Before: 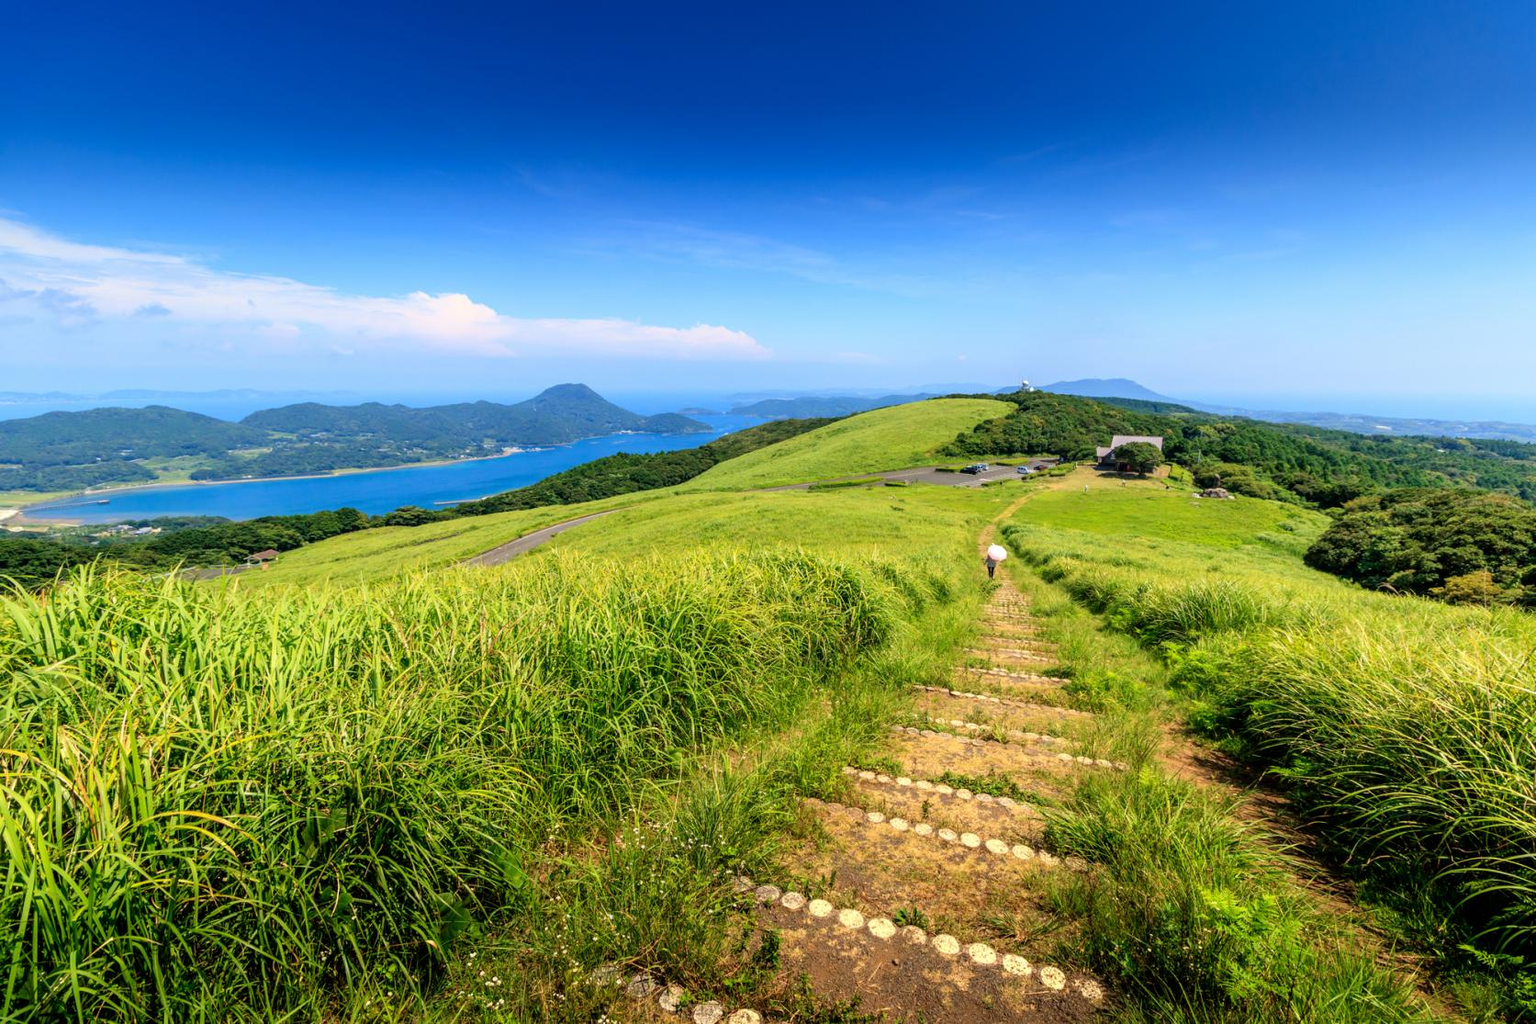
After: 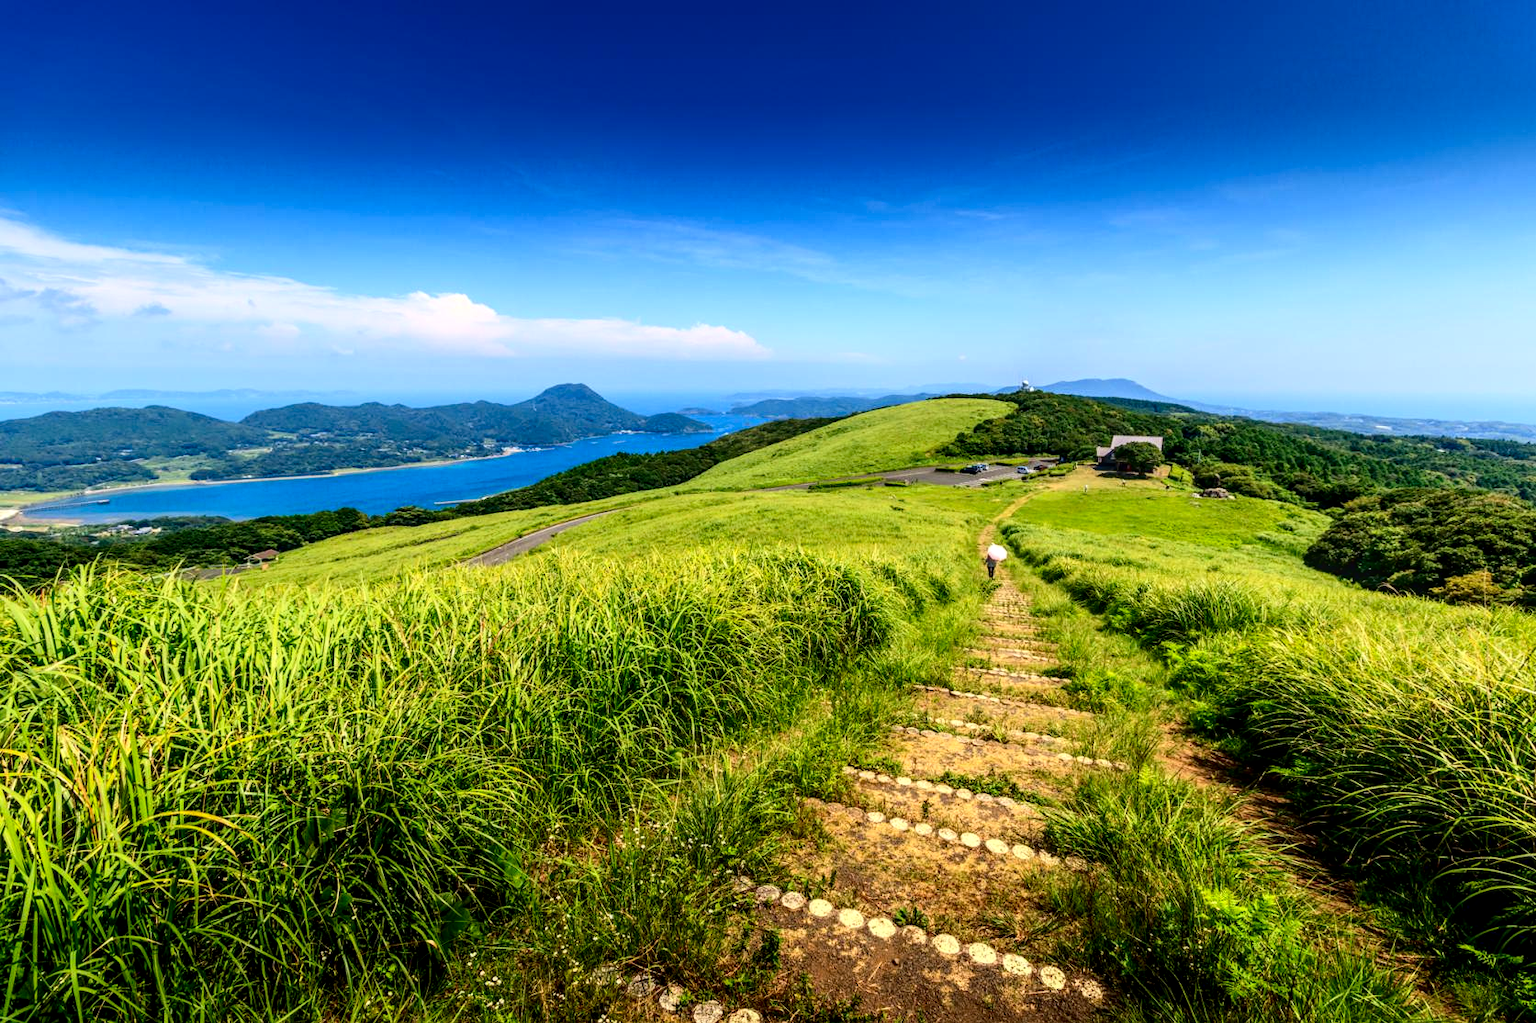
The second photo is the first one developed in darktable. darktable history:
contrast brightness saturation: contrast 0.198, brightness -0.103, saturation 0.096
local contrast: on, module defaults
